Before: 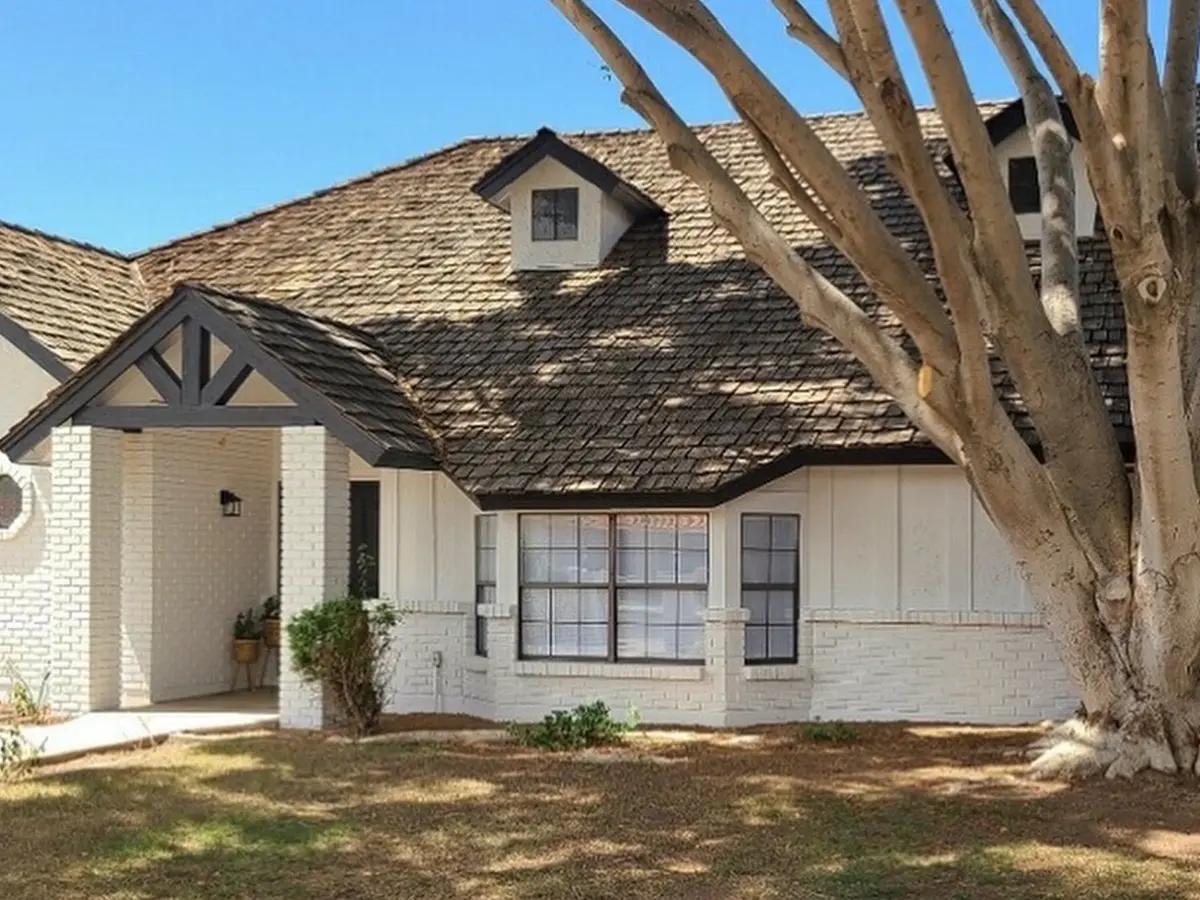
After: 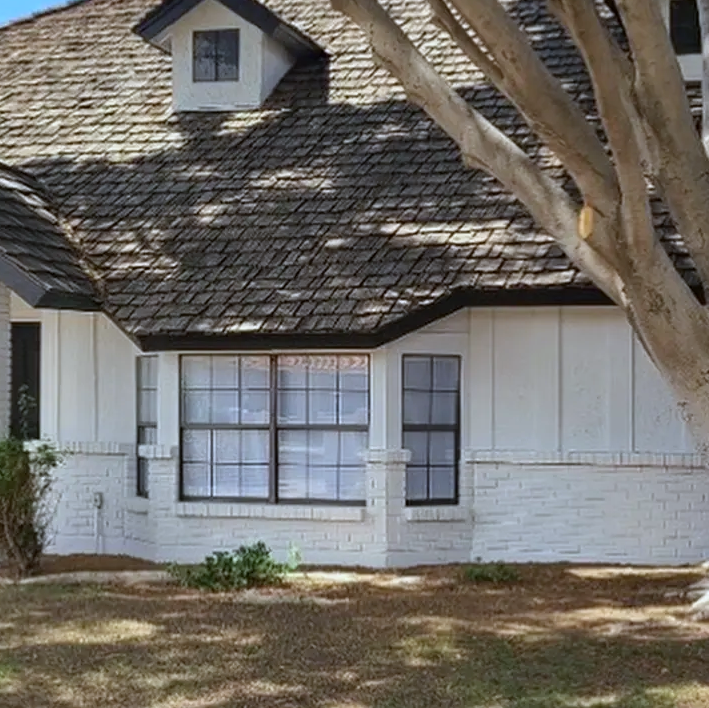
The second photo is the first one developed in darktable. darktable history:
white balance: red 0.931, blue 1.11
crop and rotate: left 28.256%, top 17.734%, right 12.656%, bottom 3.573%
